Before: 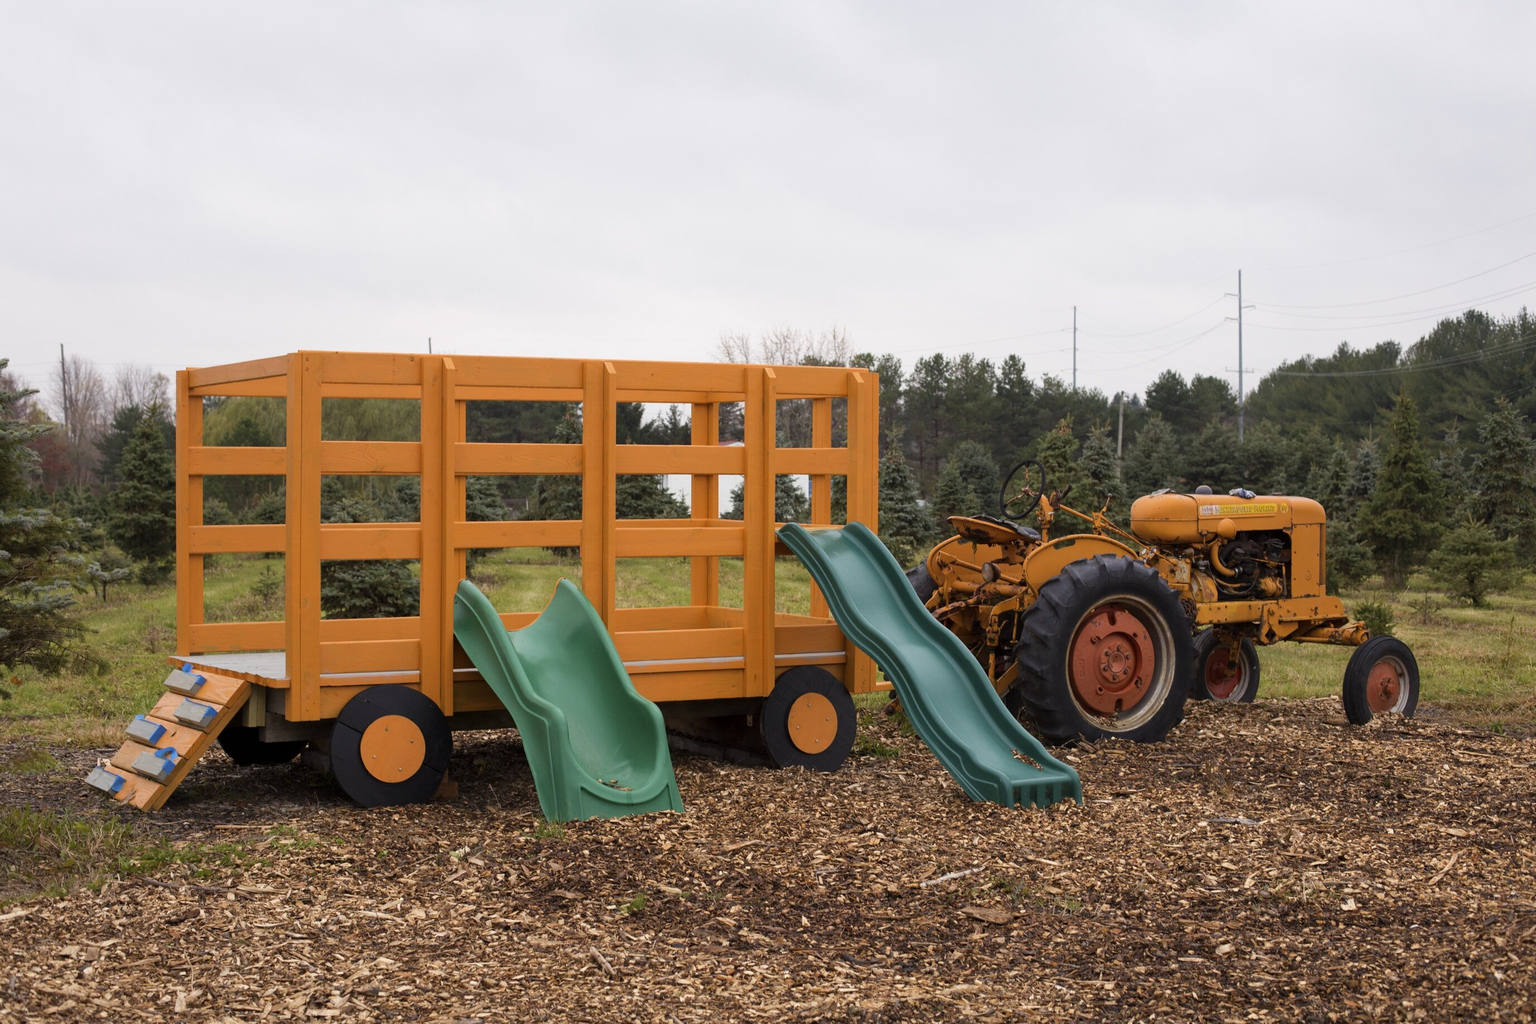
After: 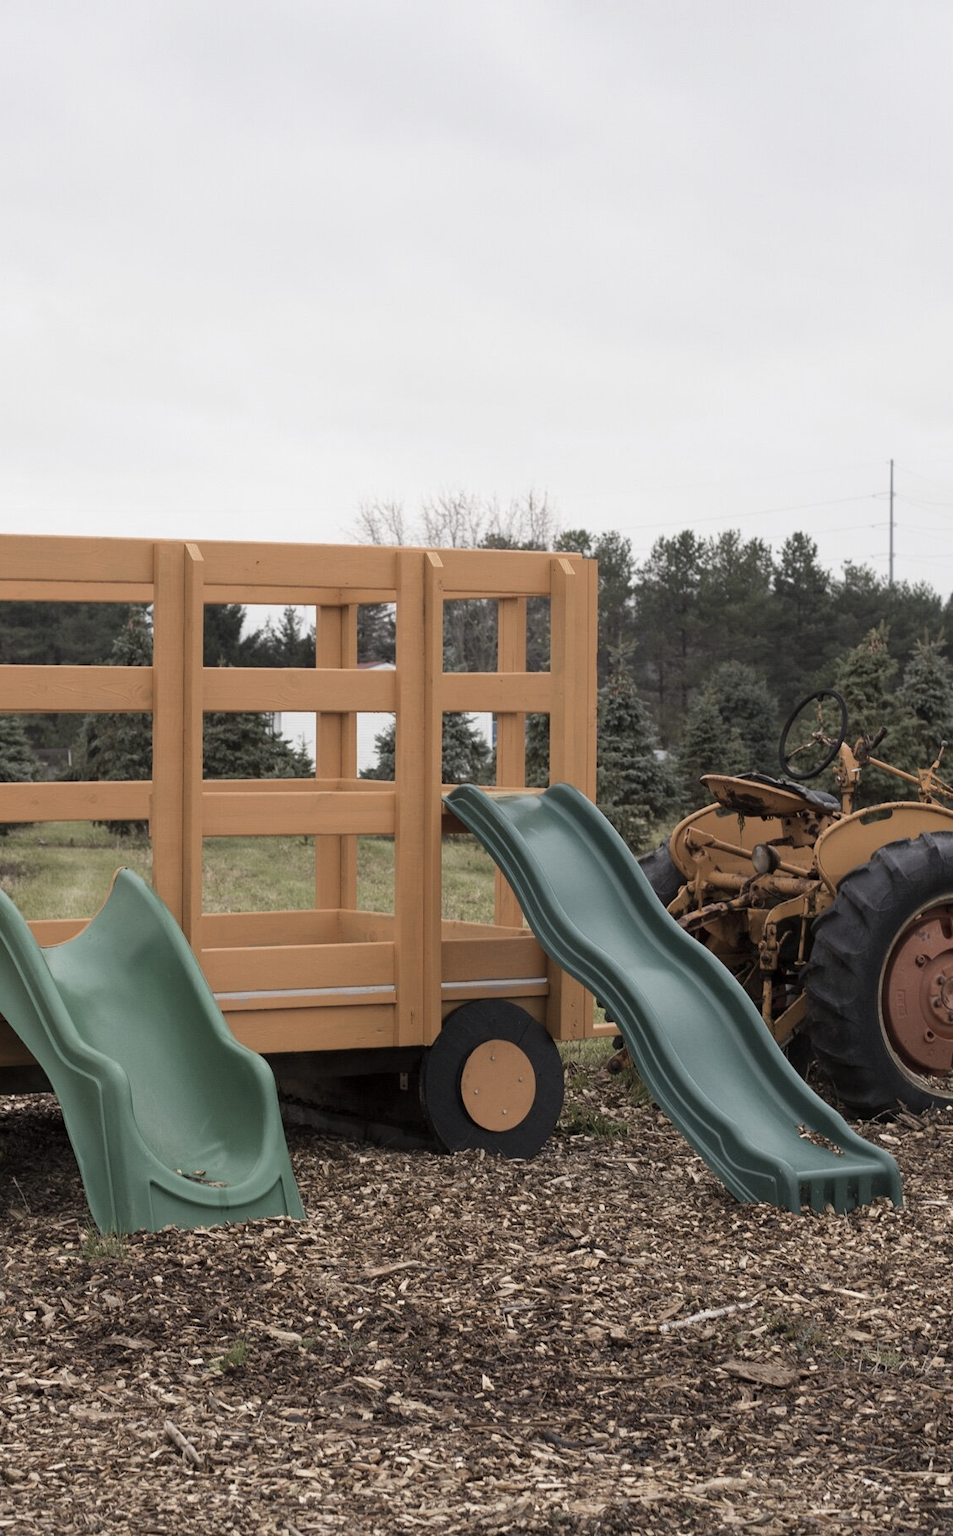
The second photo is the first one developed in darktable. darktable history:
color correction: highlights b* -0.028, saturation 0.531
crop: left 31.3%, right 27.305%
